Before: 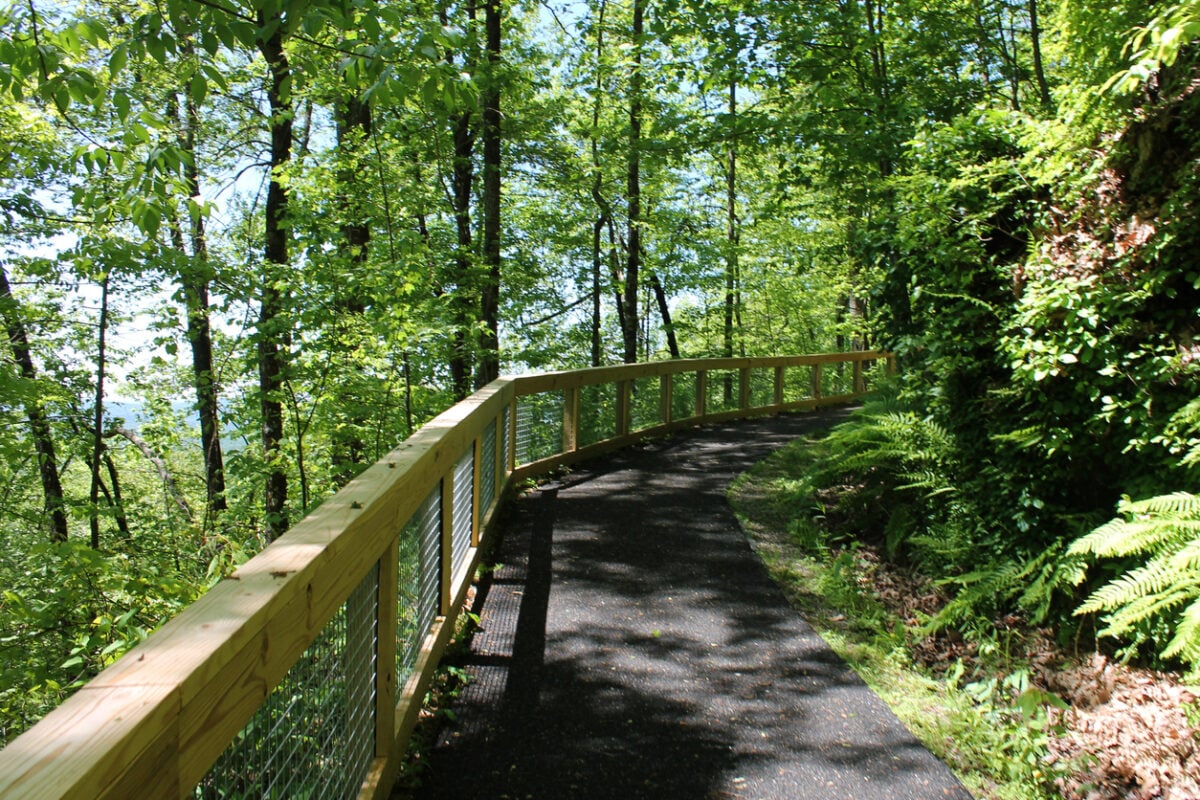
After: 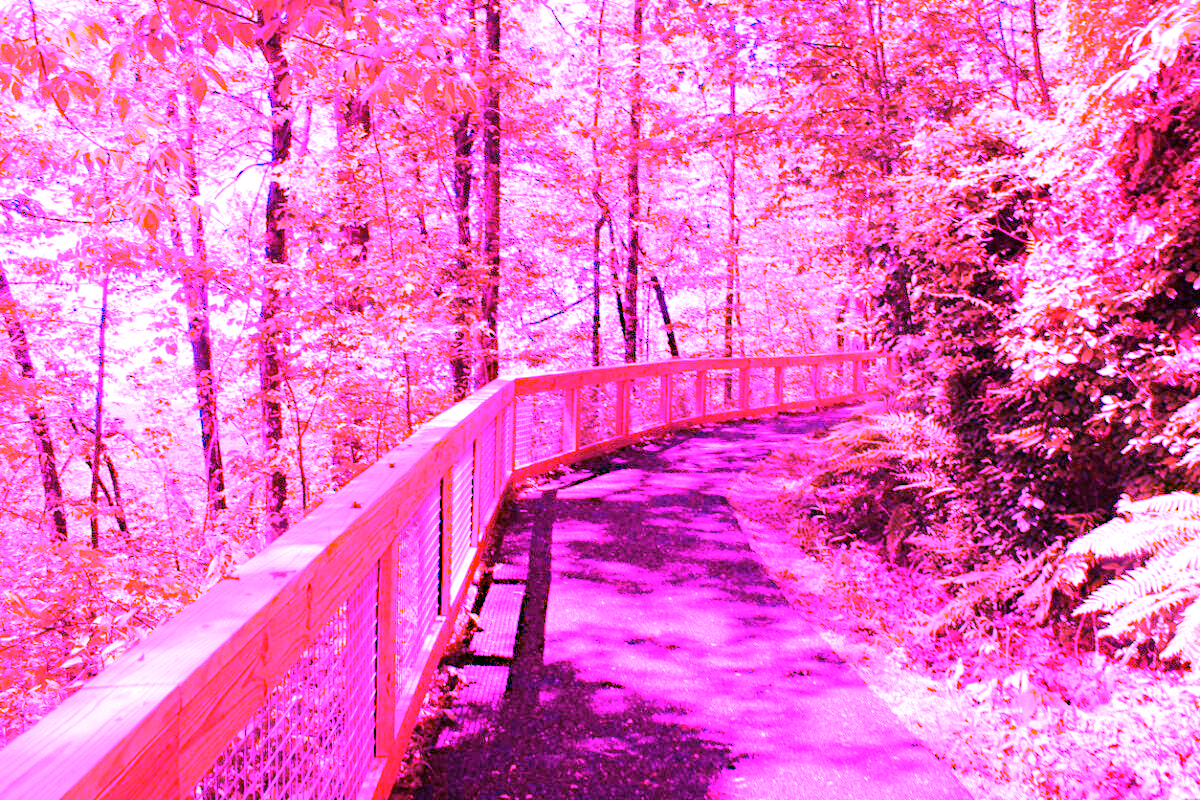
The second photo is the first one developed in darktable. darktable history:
white balance: red 8, blue 8
haze removal: strength 0.29, distance 0.25, compatibility mode true, adaptive false
